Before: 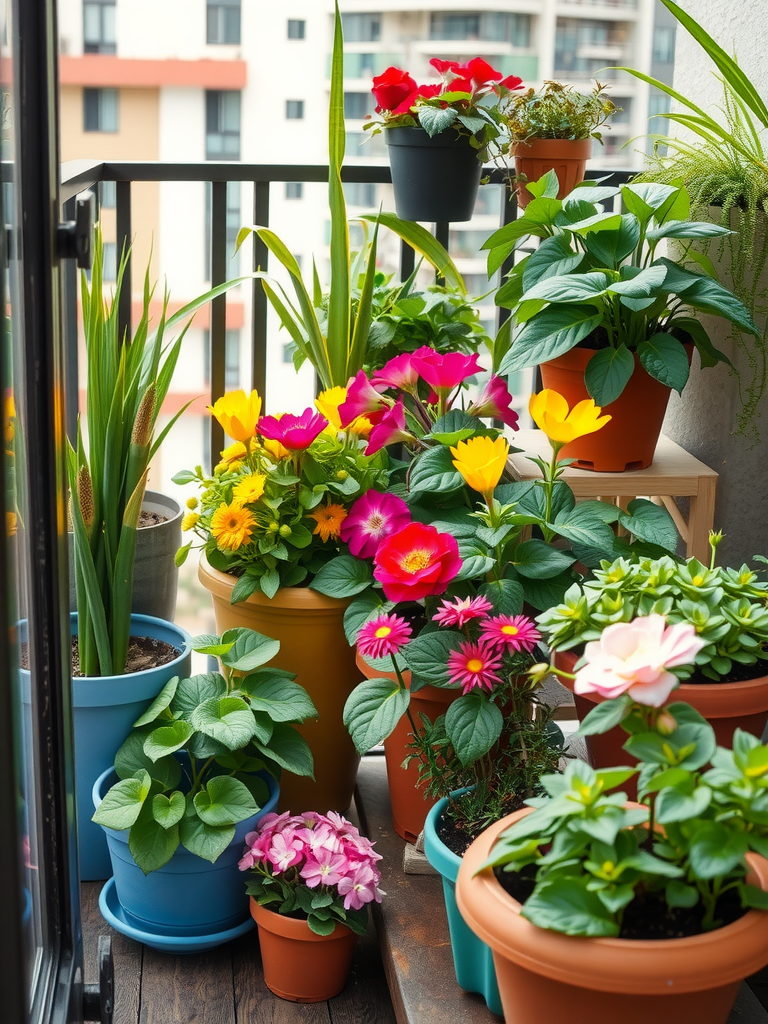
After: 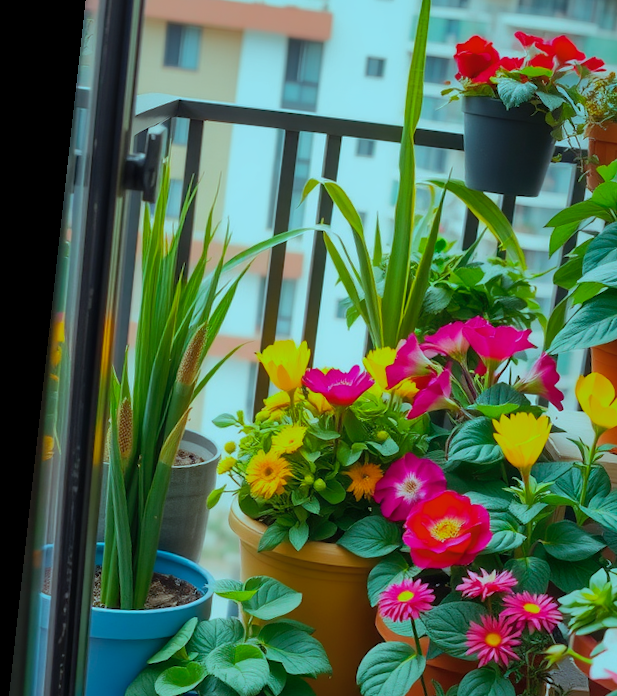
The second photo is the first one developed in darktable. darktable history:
crop and rotate: angle -6.29°, left 2.042%, top 6.788%, right 27.476%, bottom 30.018%
shadows and highlights: highlights -60, highlights color adjustment 49.43%
exposure: exposure -0.565 EV, compensate highlight preservation false
color balance rgb: highlights gain › luminance 19.958%, highlights gain › chroma 2.765%, highlights gain › hue 176.99°, perceptual saturation grading › global saturation 14.923%
color calibration: illuminant F (fluorescent), F source F9 (Cool White Deluxe 4150 K) – high CRI, x 0.375, y 0.373, temperature 4158.74 K
